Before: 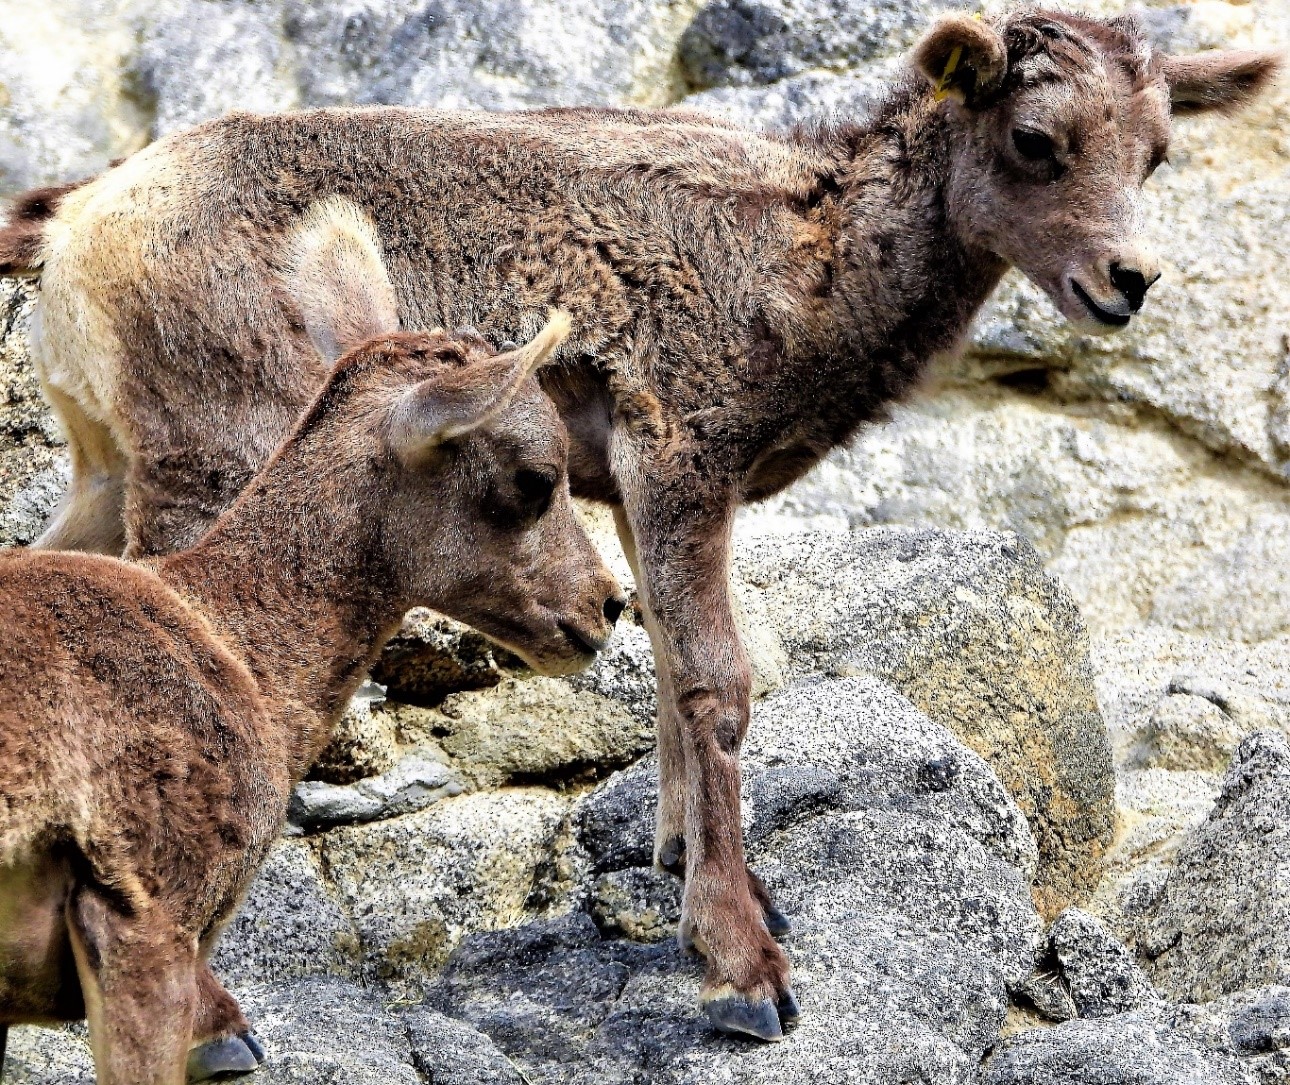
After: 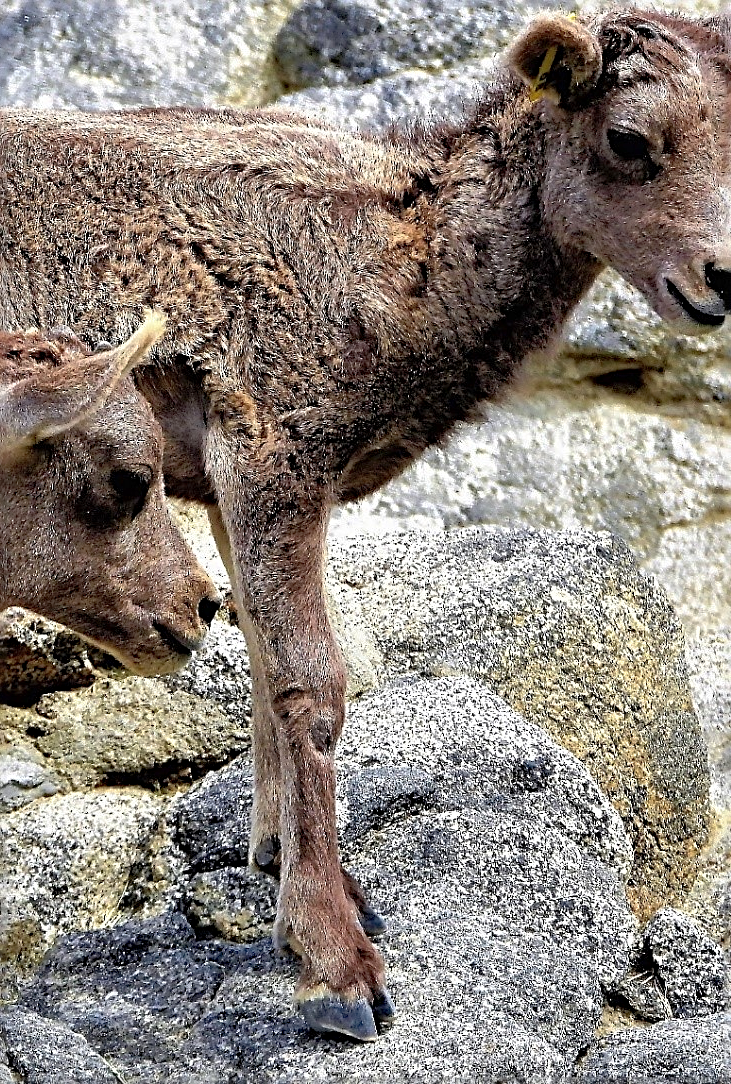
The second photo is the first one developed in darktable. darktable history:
crop: left 31.424%, top 0.022%, right 11.865%
shadows and highlights: highlights color adjustment 45.9%
sharpen: radius 2.557, amount 0.642
